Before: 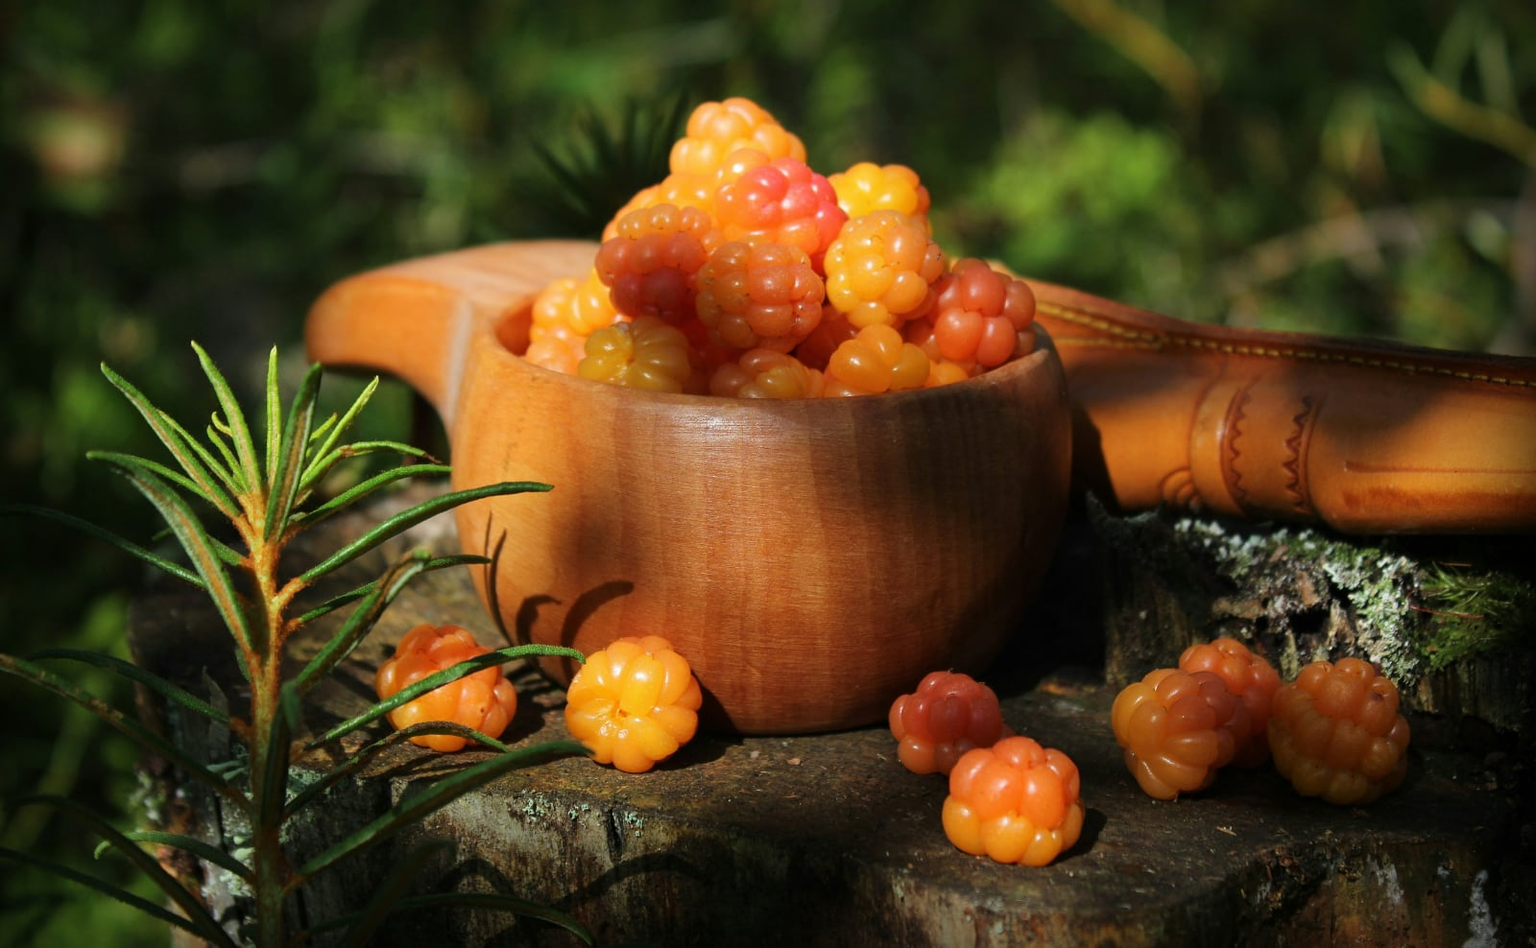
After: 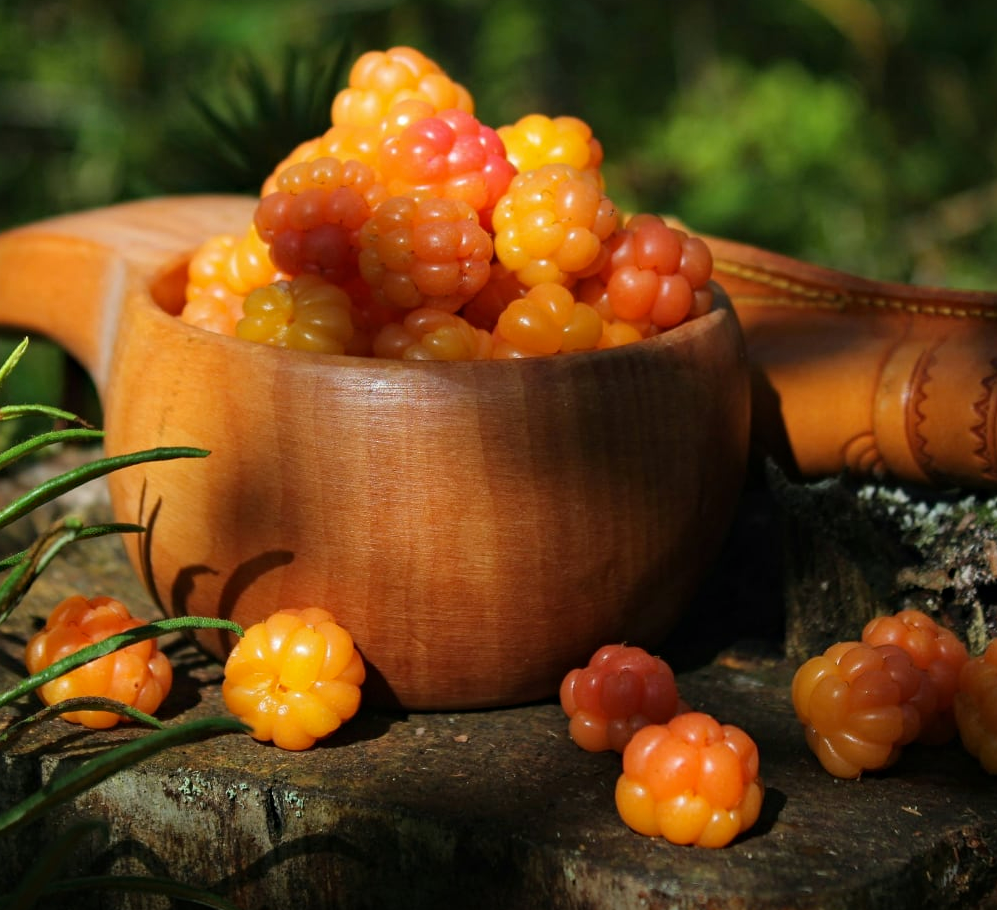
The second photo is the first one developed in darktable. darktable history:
haze removal: on, module defaults
crop and rotate: left 22.918%, top 5.629%, right 14.711%, bottom 2.247%
